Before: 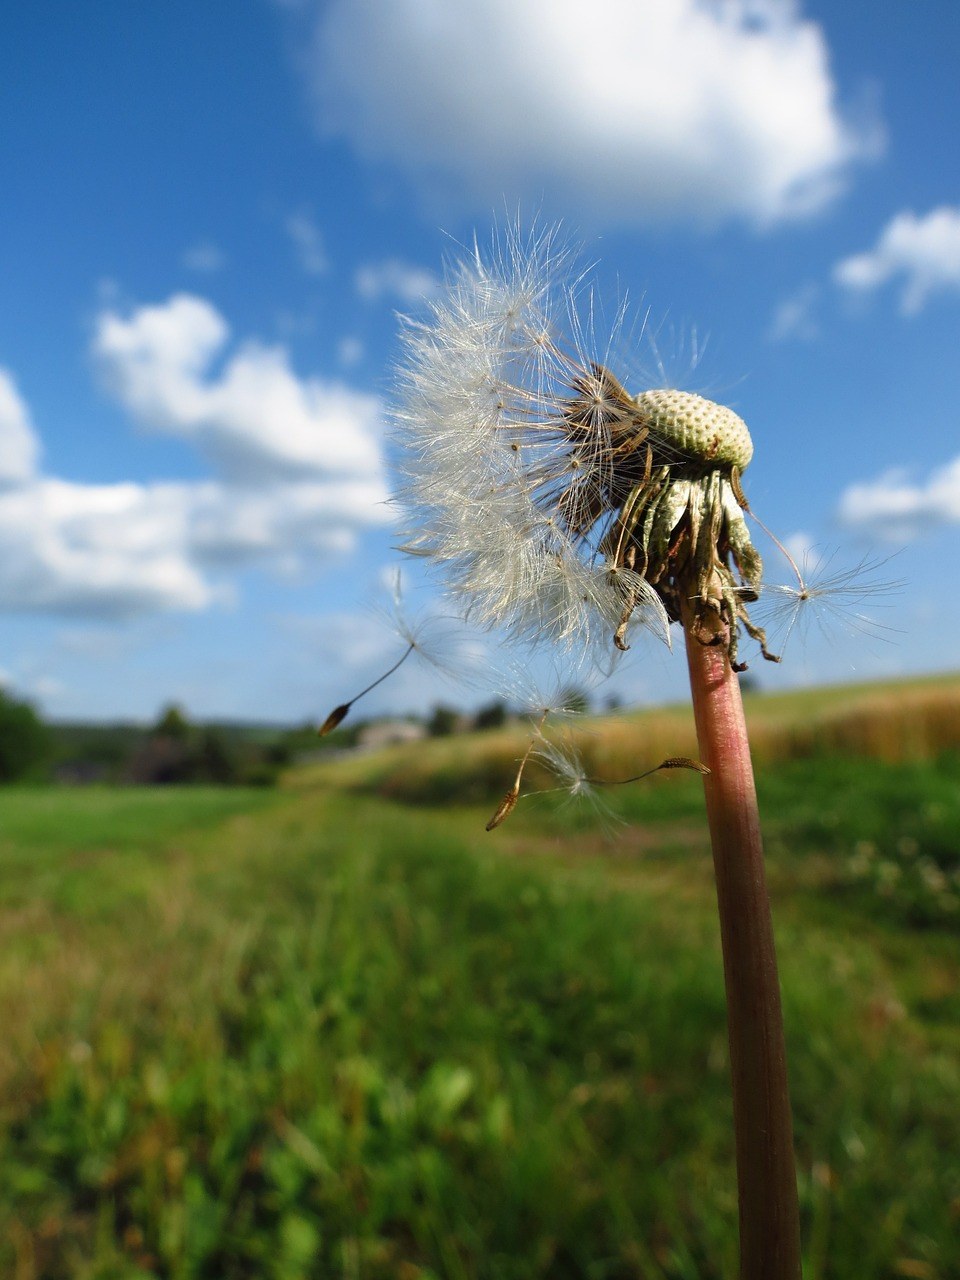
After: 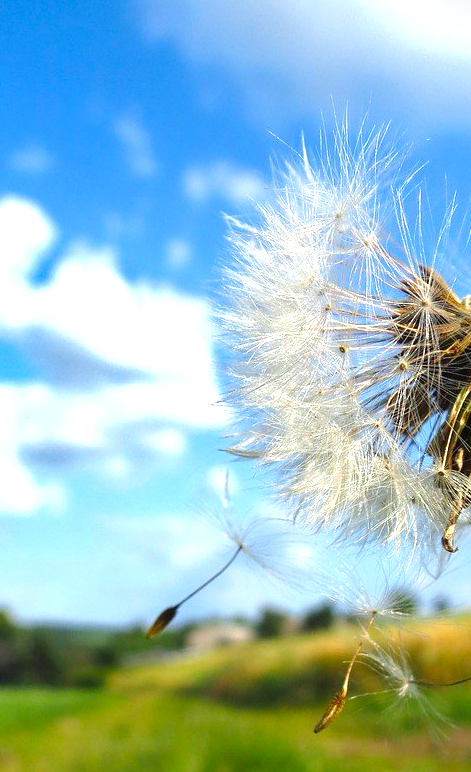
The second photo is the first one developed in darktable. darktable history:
crop: left 17.943%, top 7.697%, right 32.96%, bottom 31.983%
color balance rgb: shadows lift › chroma 2.017%, shadows lift › hue 214.43°, linear chroma grading › global chroma 0.955%, perceptual saturation grading › global saturation 19.461%, global vibrance 12.564%
exposure: black level correction 0, exposure 0.701 EV, compensate highlight preservation false
shadows and highlights: radius 46.74, white point adjustment 6.68, compress 79.72%, highlights color adjustment 46.2%, soften with gaussian
